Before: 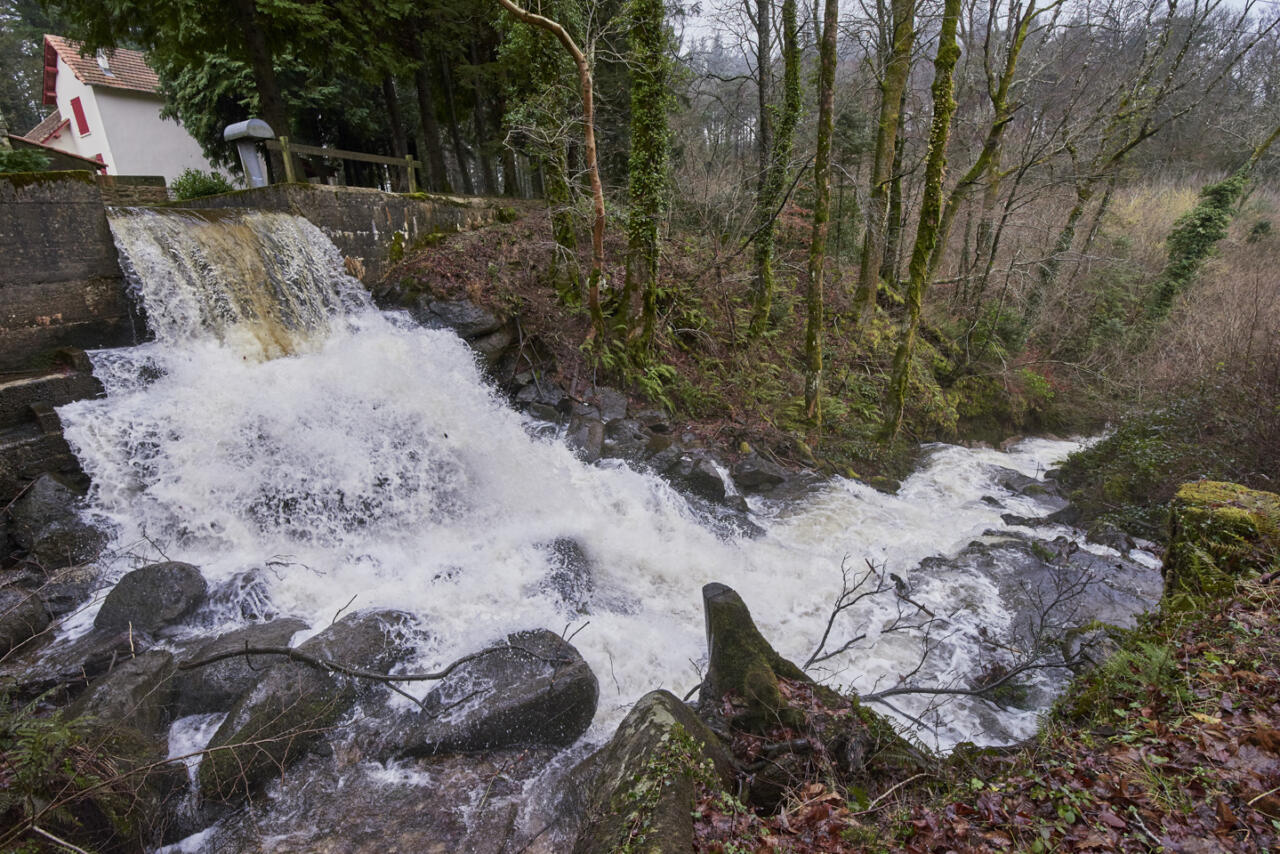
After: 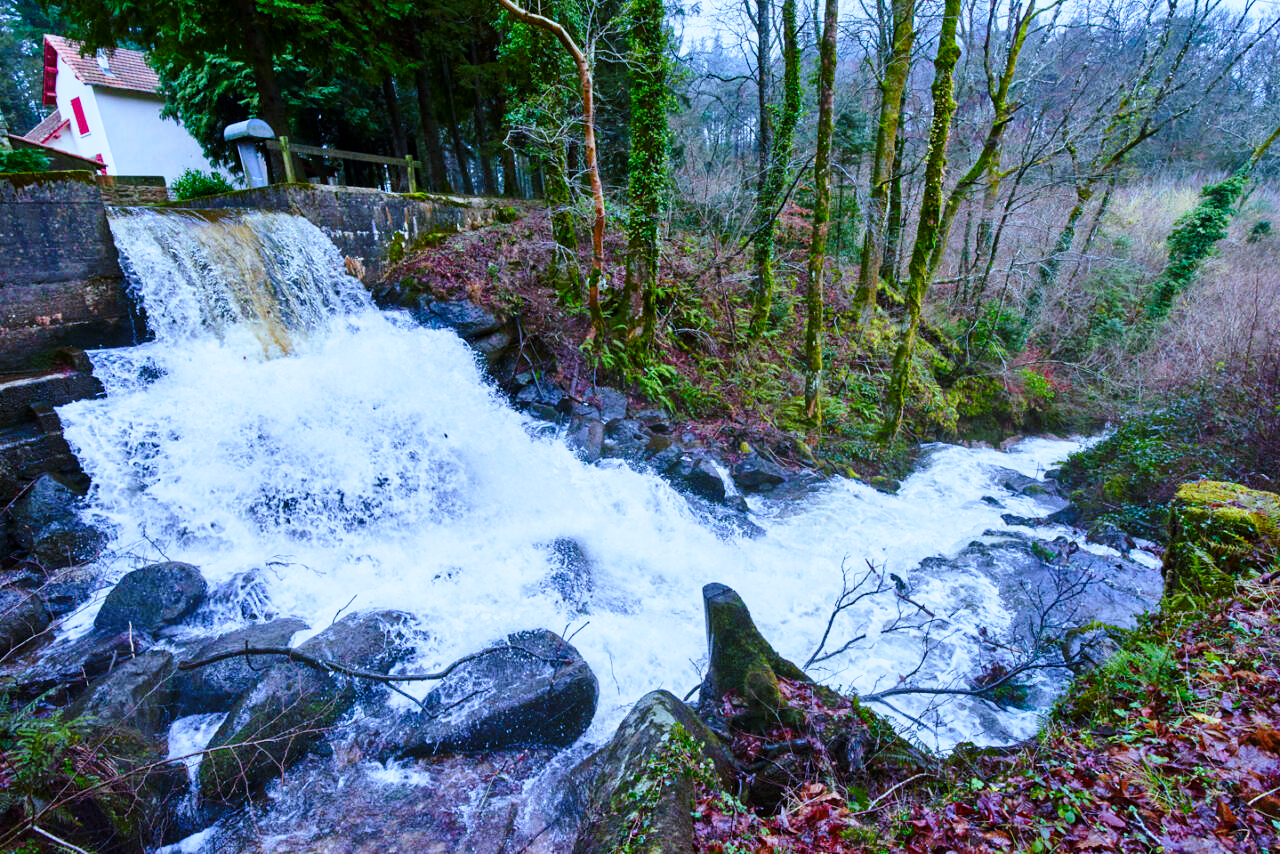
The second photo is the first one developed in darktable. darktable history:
base curve: curves: ch0 [(0, 0) (0.028, 0.03) (0.121, 0.232) (0.46, 0.748) (0.859, 0.968) (1, 1)], preserve colors none
white balance: red 0.871, blue 1.249
velvia: strength 32%, mid-tones bias 0.2
